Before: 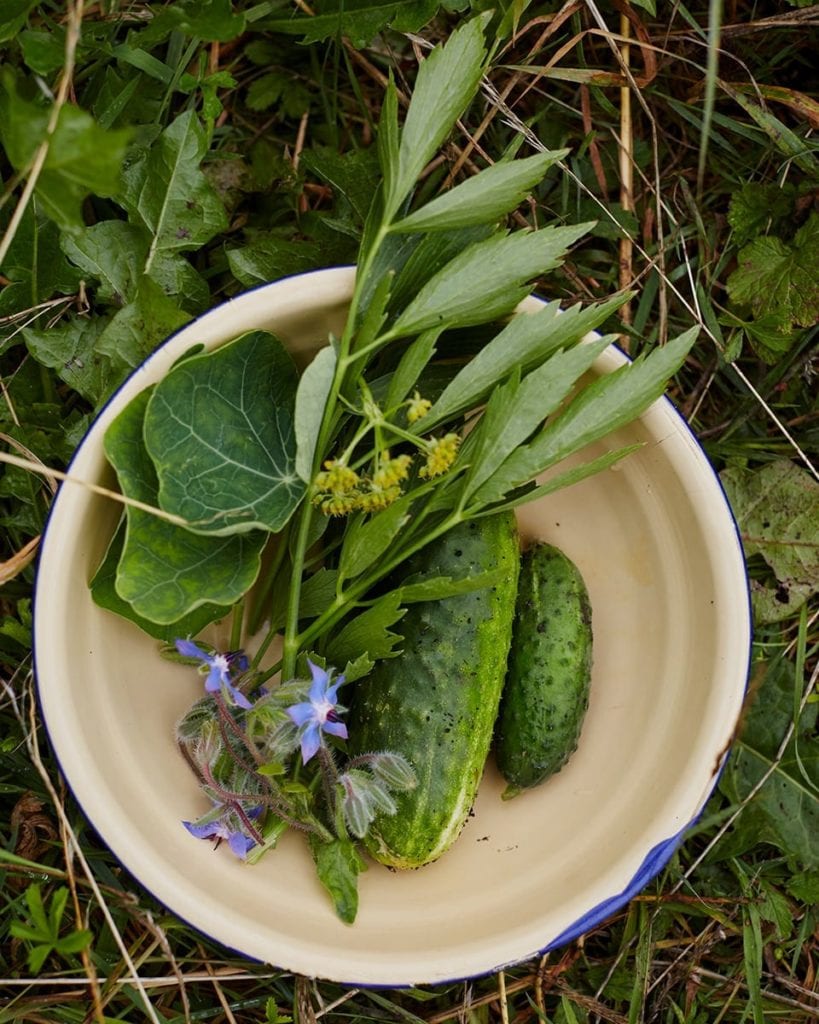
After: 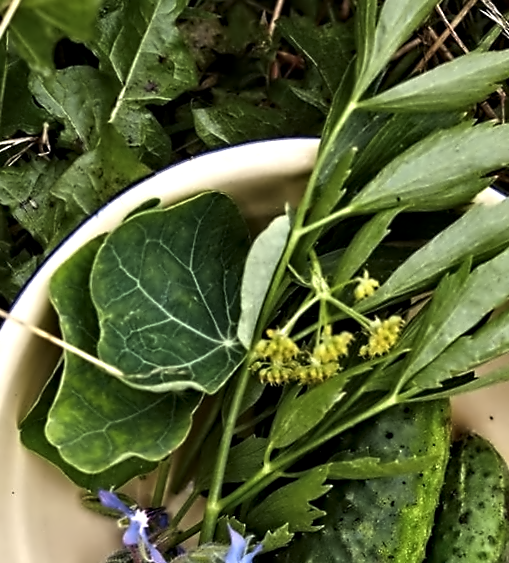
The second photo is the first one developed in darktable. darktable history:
contrast equalizer: octaves 7, y [[0.5, 0.542, 0.583, 0.625, 0.667, 0.708], [0.5 ×6], [0.5 ×6], [0, 0.033, 0.067, 0.1, 0.133, 0.167], [0, 0.05, 0.1, 0.15, 0.2, 0.25]]
crop and rotate: angle -6.44°, left 2.239%, top 7.022%, right 27.181%, bottom 30.532%
color balance rgb: perceptual saturation grading › global saturation 0.131%, perceptual saturation grading › mid-tones 11.069%, perceptual brilliance grading › global brilliance 20.375%, perceptual brilliance grading › shadows -40.101%, global vibrance -24.663%
